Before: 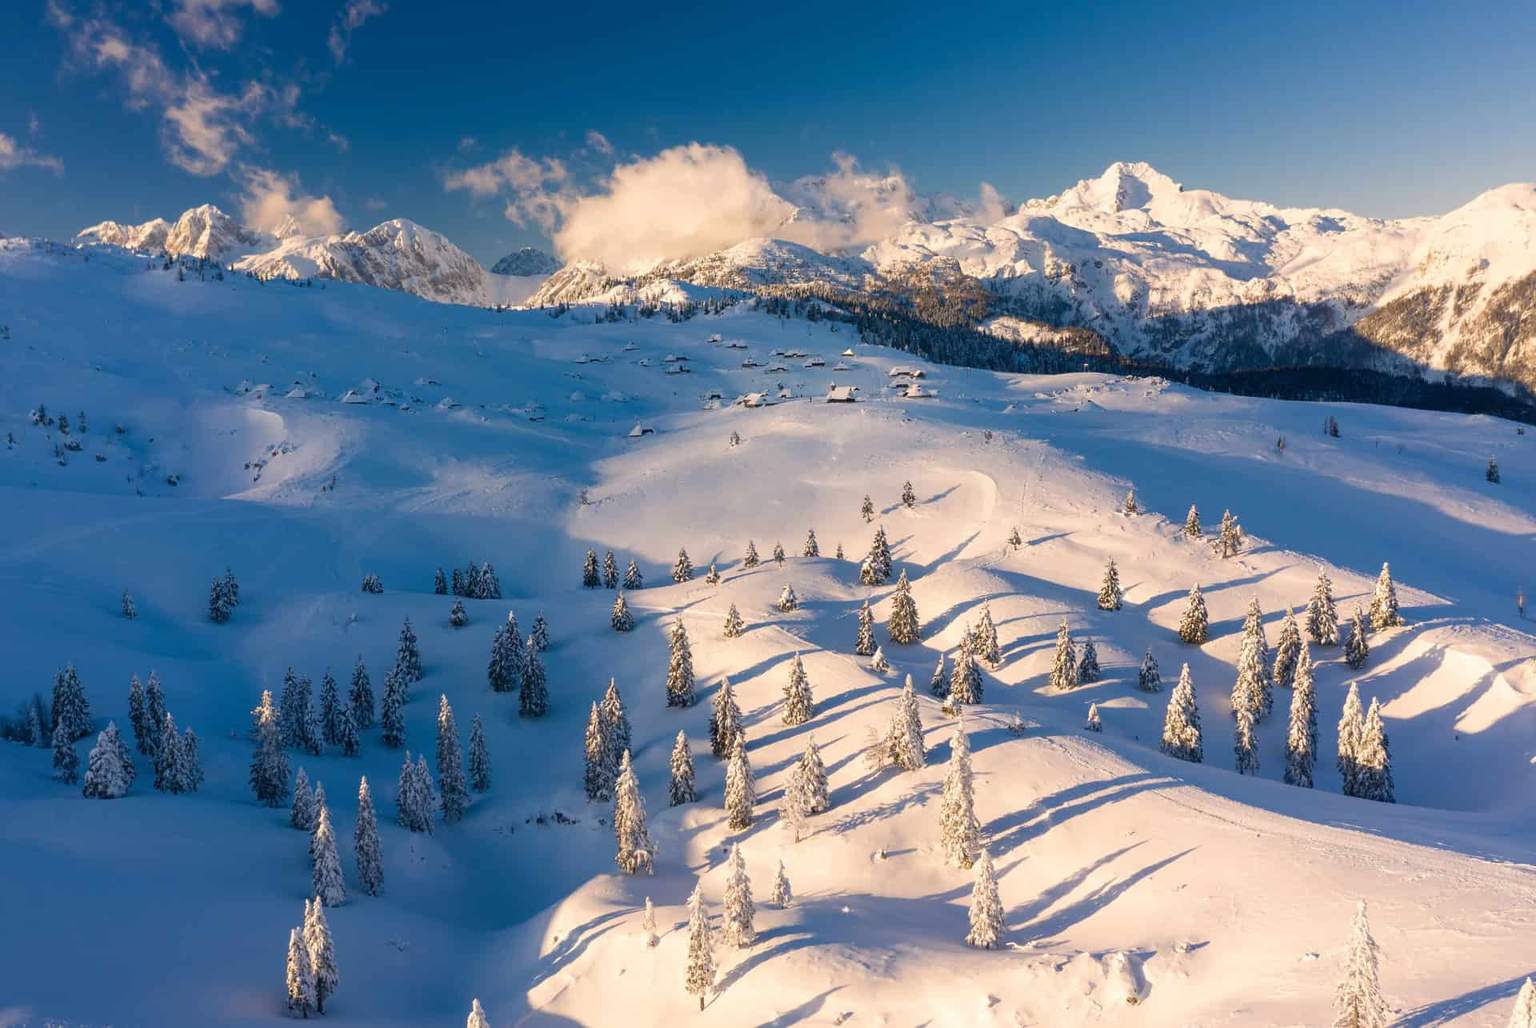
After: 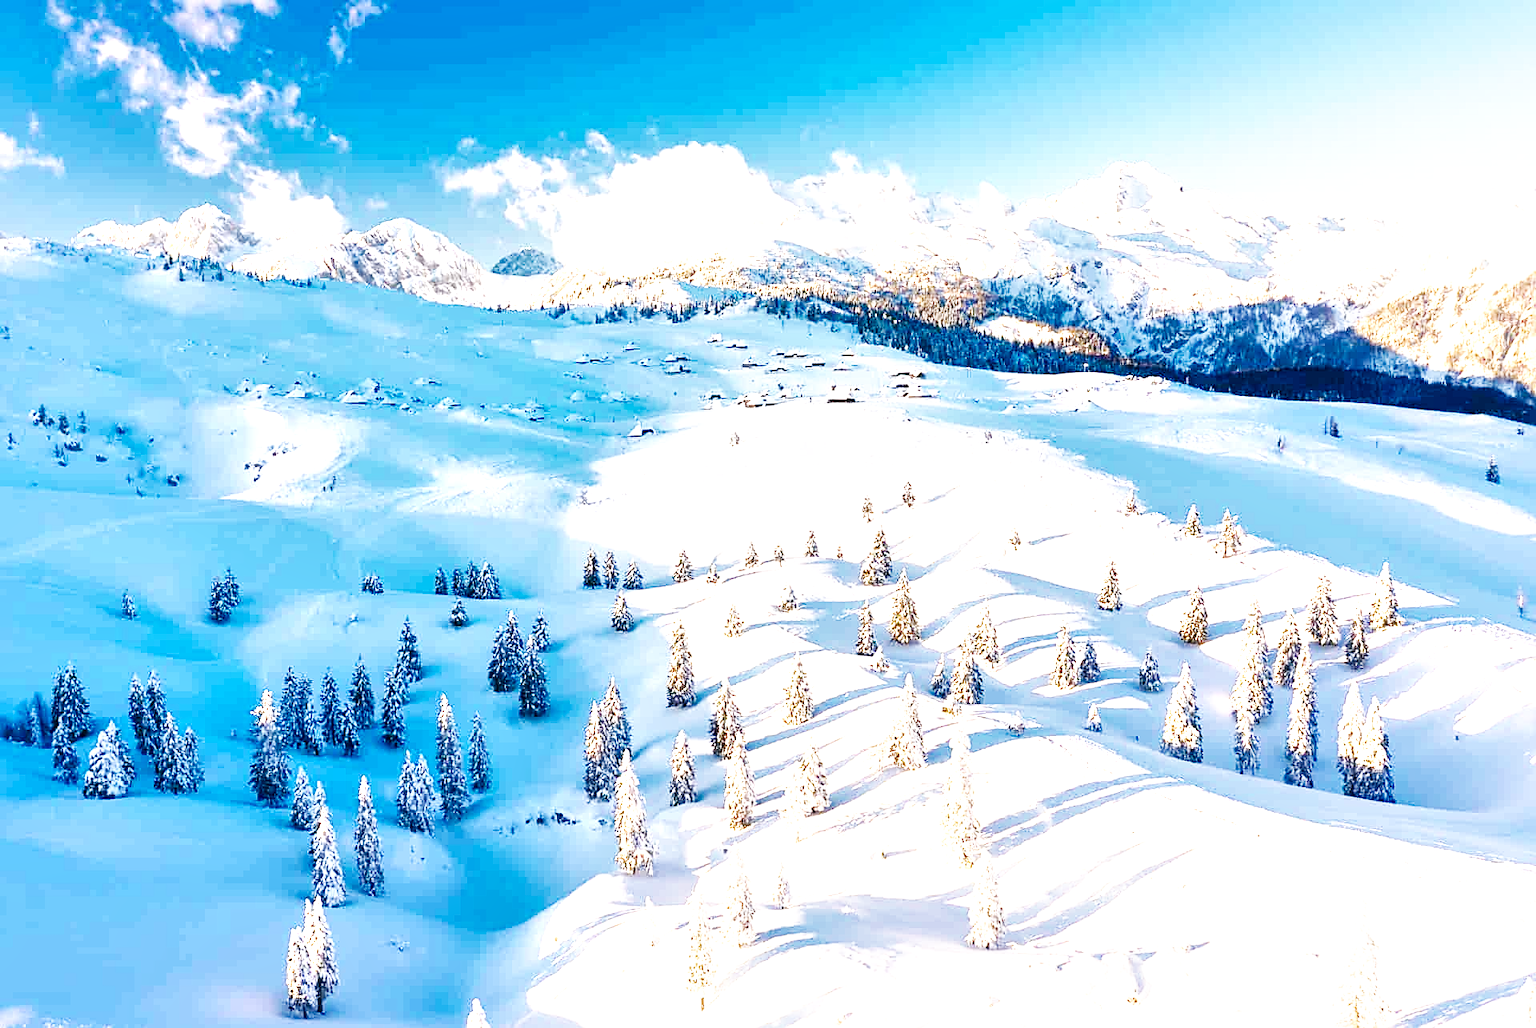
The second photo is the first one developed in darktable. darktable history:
sharpen: on, module defaults
local contrast: mode bilateral grid, contrast 25, coarseness 59, detail 152%, midtone range 0.2
exposure: black level correction 0, exposure 1.105 EV, compensate exposure bias true, compensate highlight preservation false
base curve: curves: ch0 [(0, 0) (0.007, 0.004) (0.027, 0.03) (0.046, 0.07) (0.207, 0.54) (0.442, 0.872) (0.673, 0.972) (1, 1)], preserve colors none
